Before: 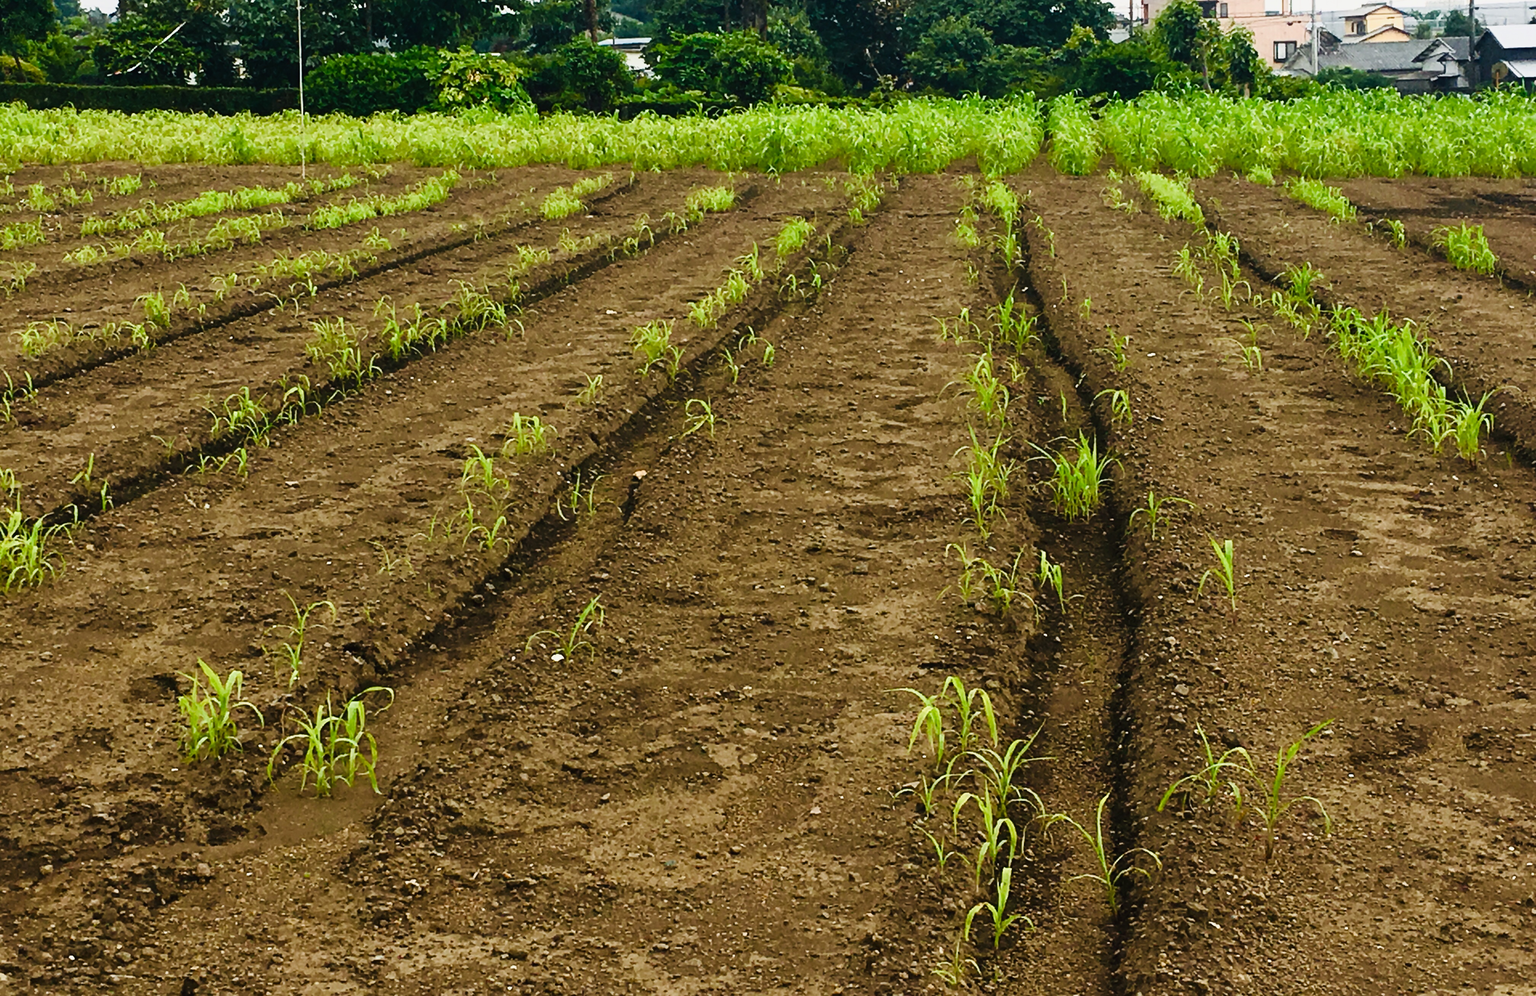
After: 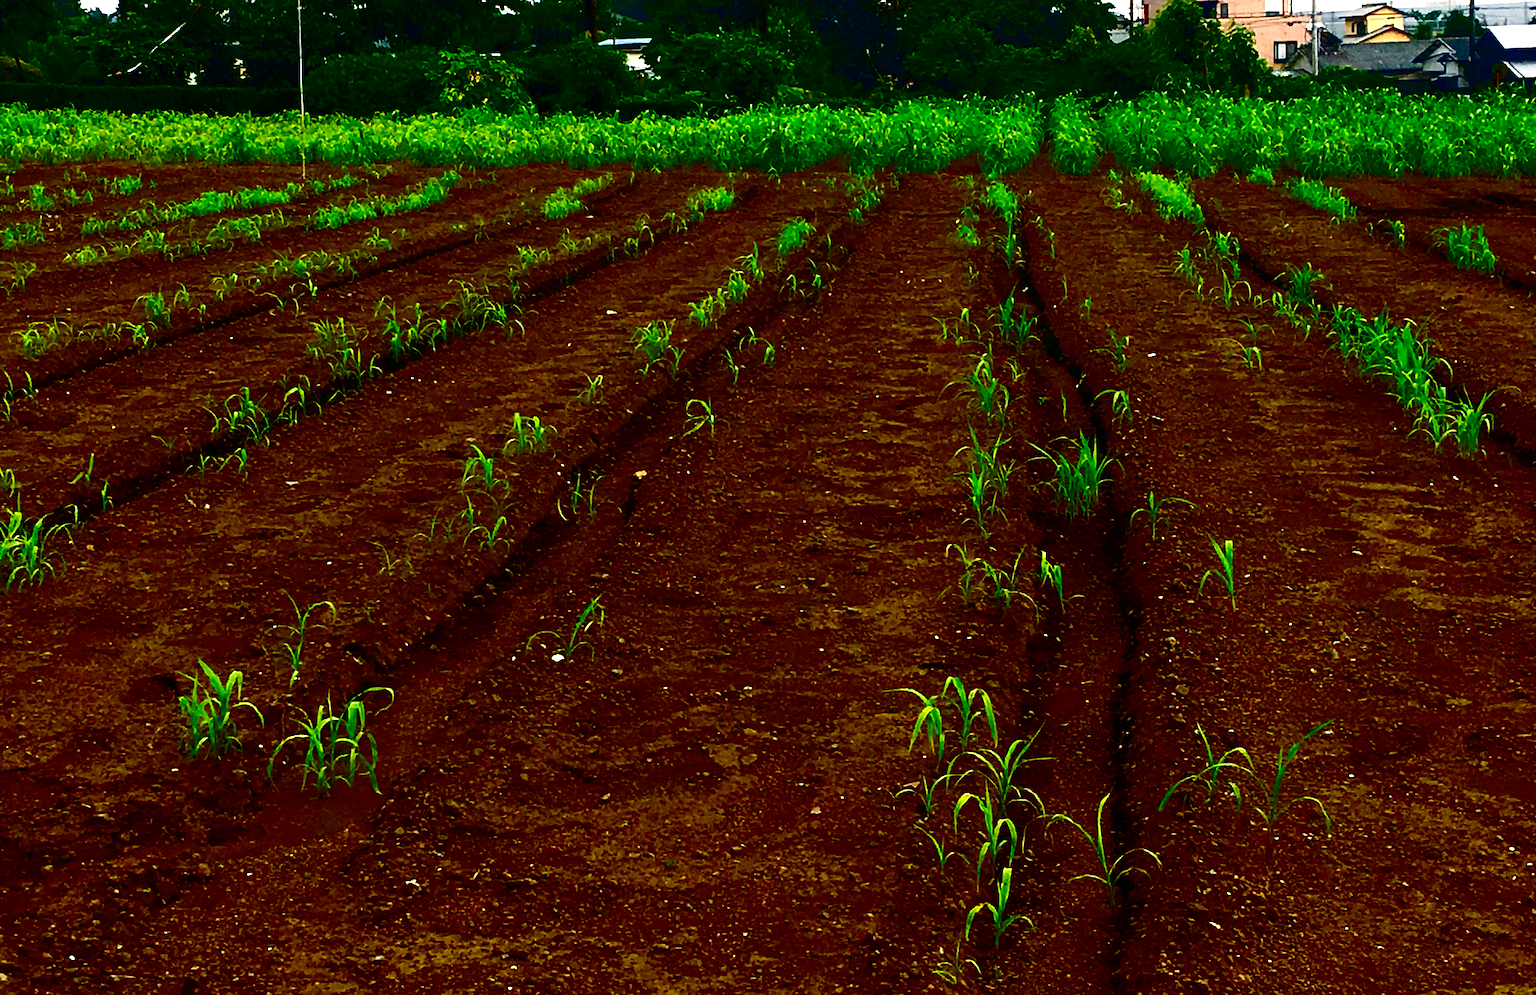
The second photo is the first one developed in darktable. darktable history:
contrast brightness saturation: brightness -1, saturation 1
exposure: black level correction 0.001, exposure 0.3 EV, compensate highlight preservation false
color contrast: green-magenta contrast 1.2, blue-yellow contrast 1.2
